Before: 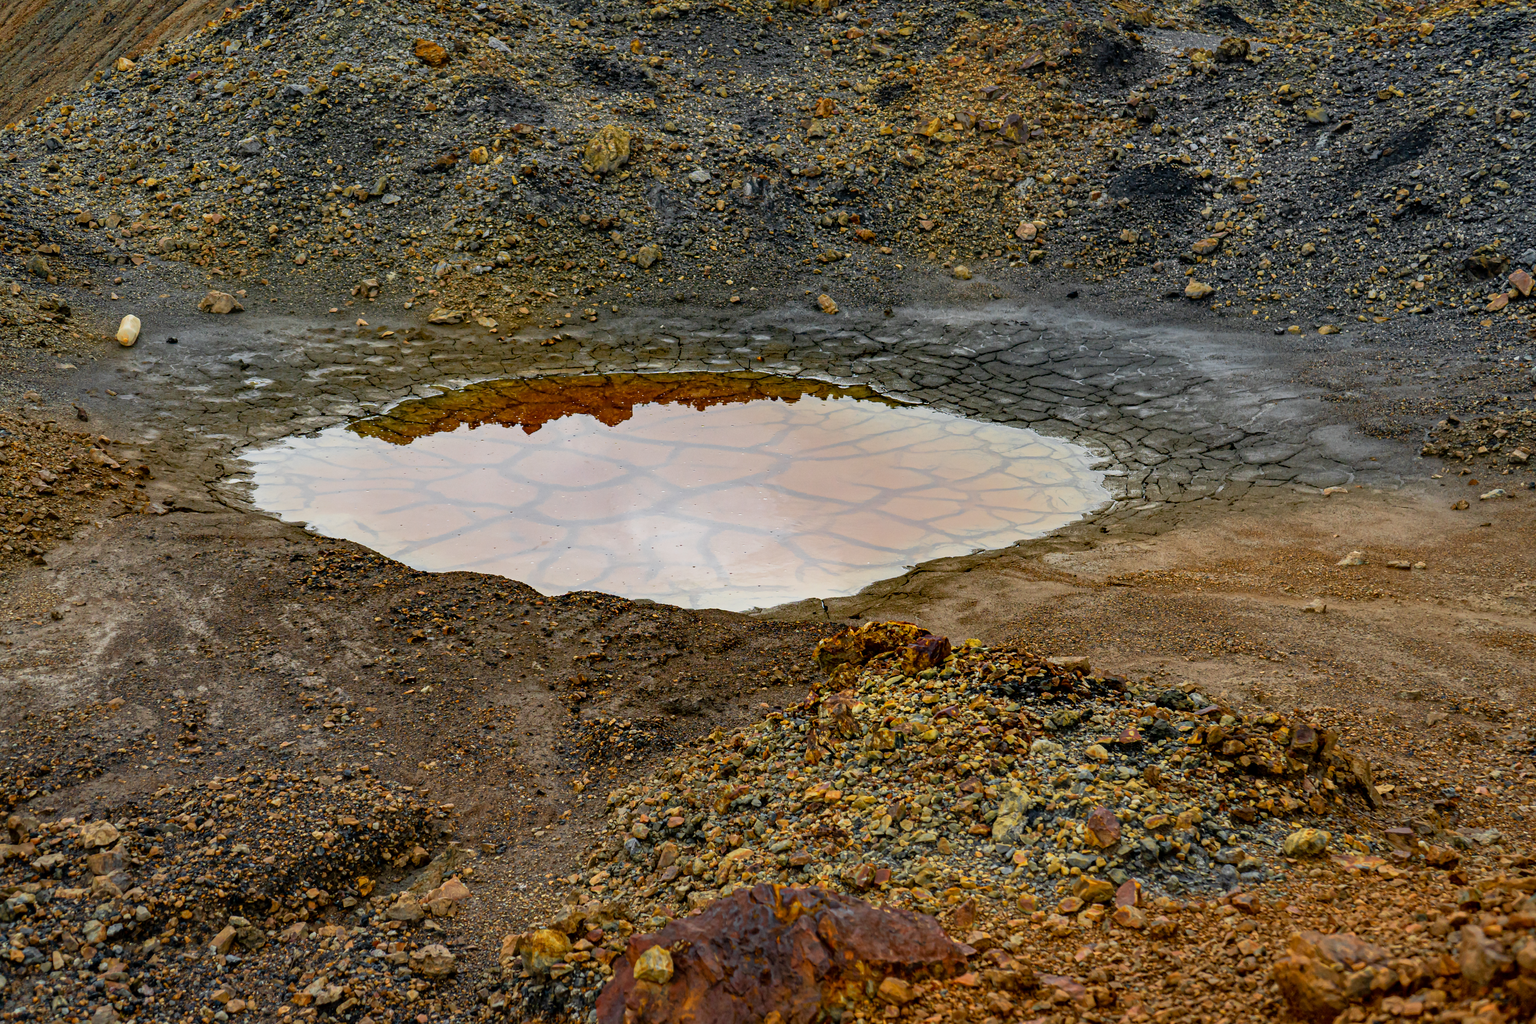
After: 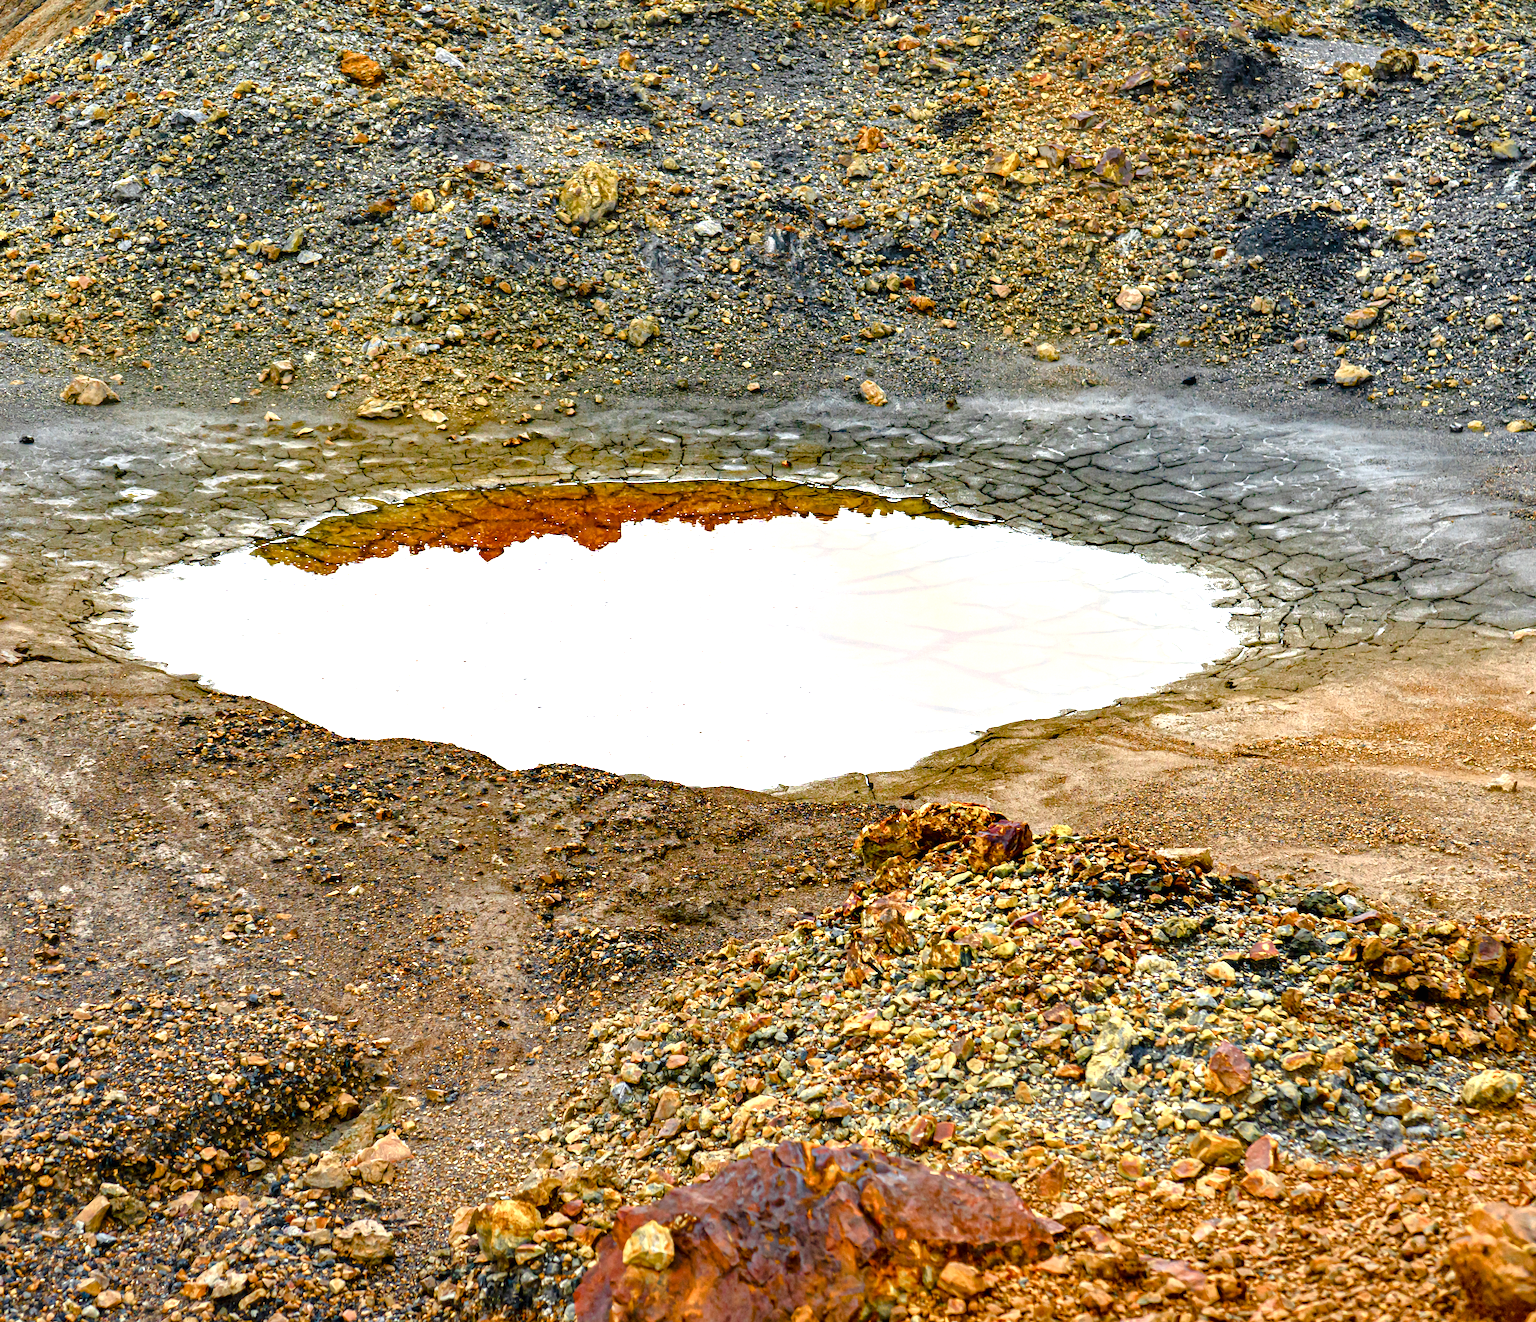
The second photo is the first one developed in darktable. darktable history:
color balance rgb: perceptual saturation grading › global saturation 20%, perceptual saturation grading › highlights -50%, perceptual saturation grading › shadows 30%, perceptual brilliance grading › global brilliance 10%, perceptual brilliance grading › shadows 15%
exposure: black level correction 0, exposure 1 EV, compensate exposure bias true, compensate highlight preservation false
crop: left 9.88%, right 12.664%
